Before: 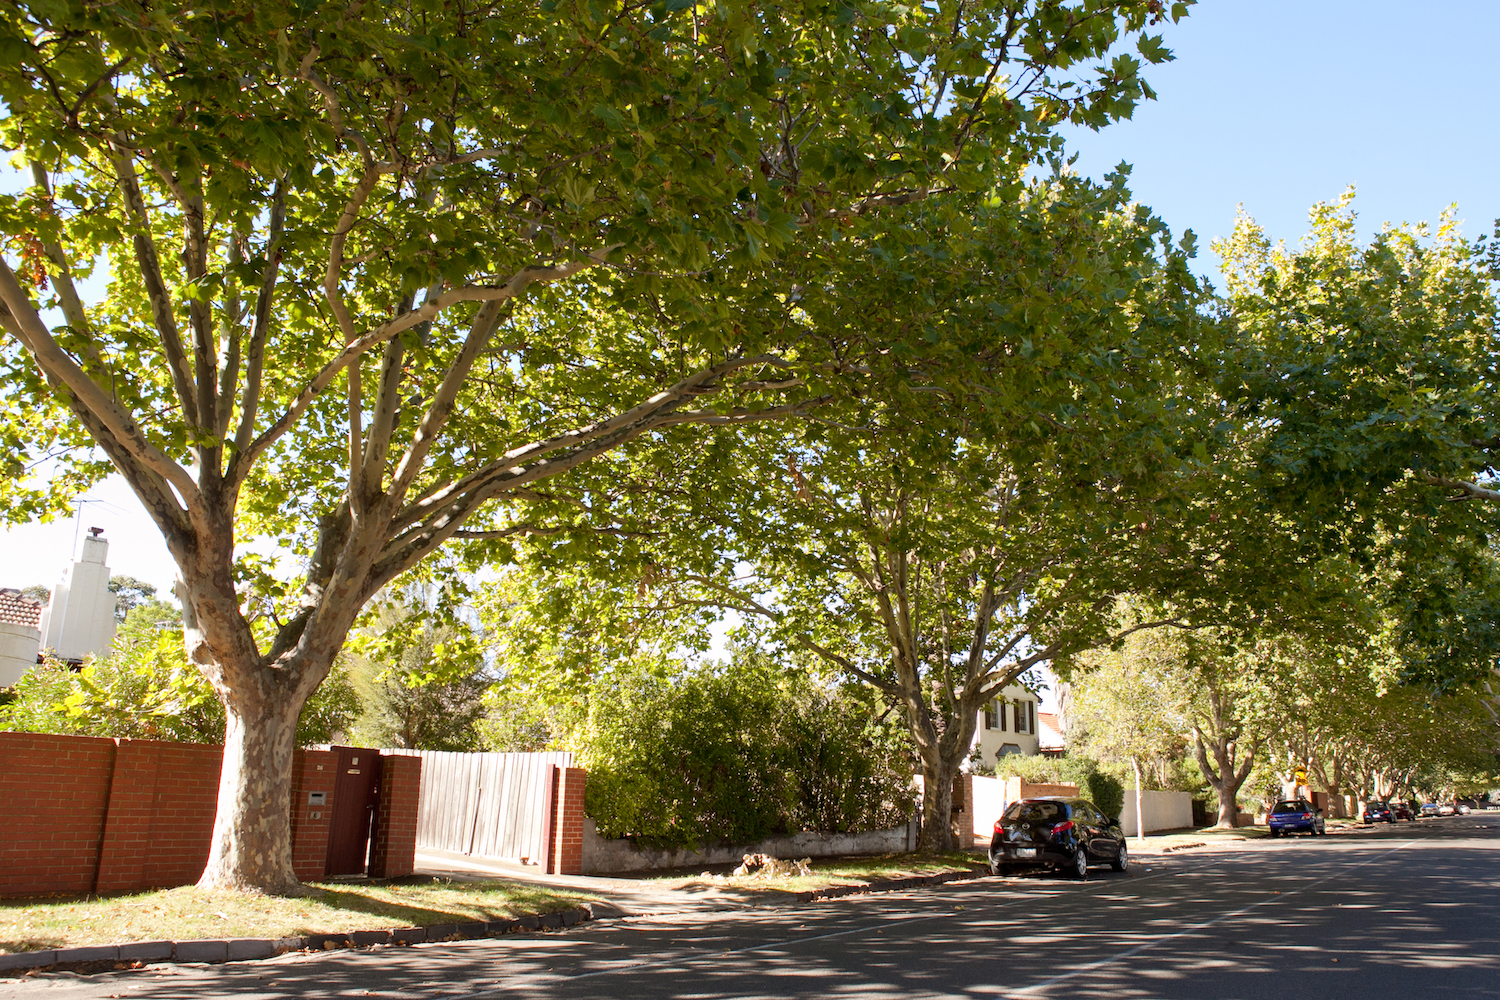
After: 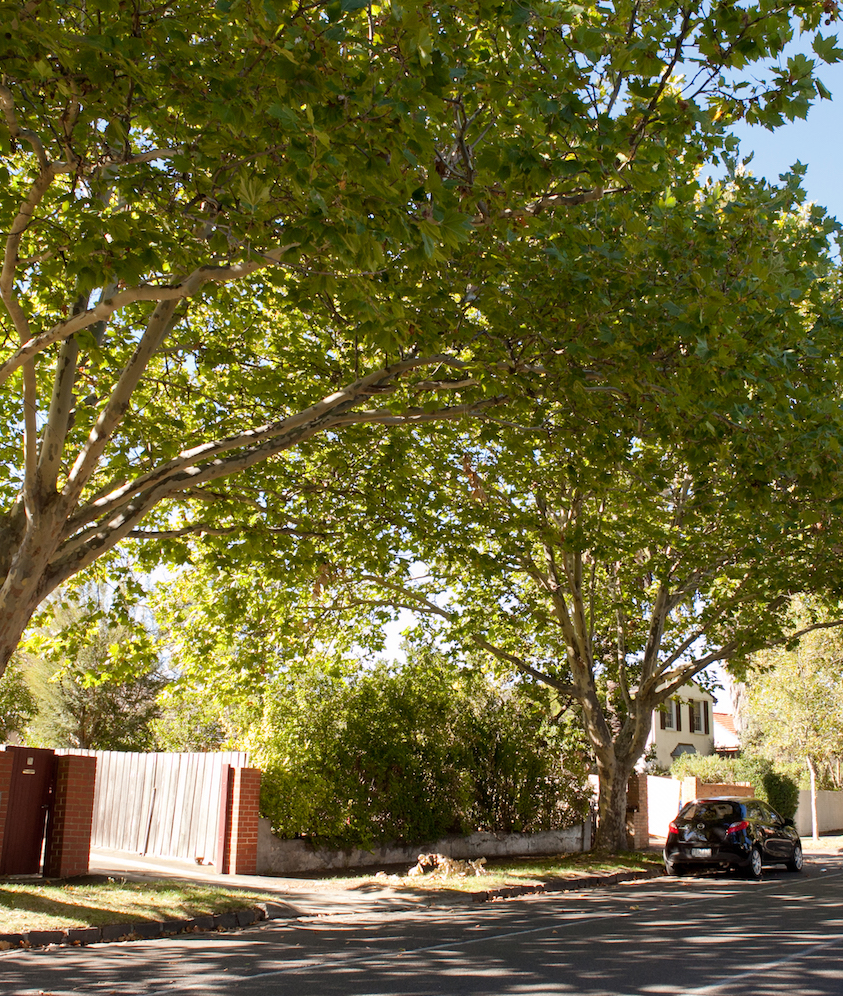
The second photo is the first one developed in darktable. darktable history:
color zones: curves: ch0 [(0, 0.5) (0.143, 0.5) (0.286, 0.5) (0.429, 0.495) (0.571, 0.437) (0.714, 0.44) (0.857, 0.496) (1, 0.5)]
crop: left 21.674%, right 22.086%
